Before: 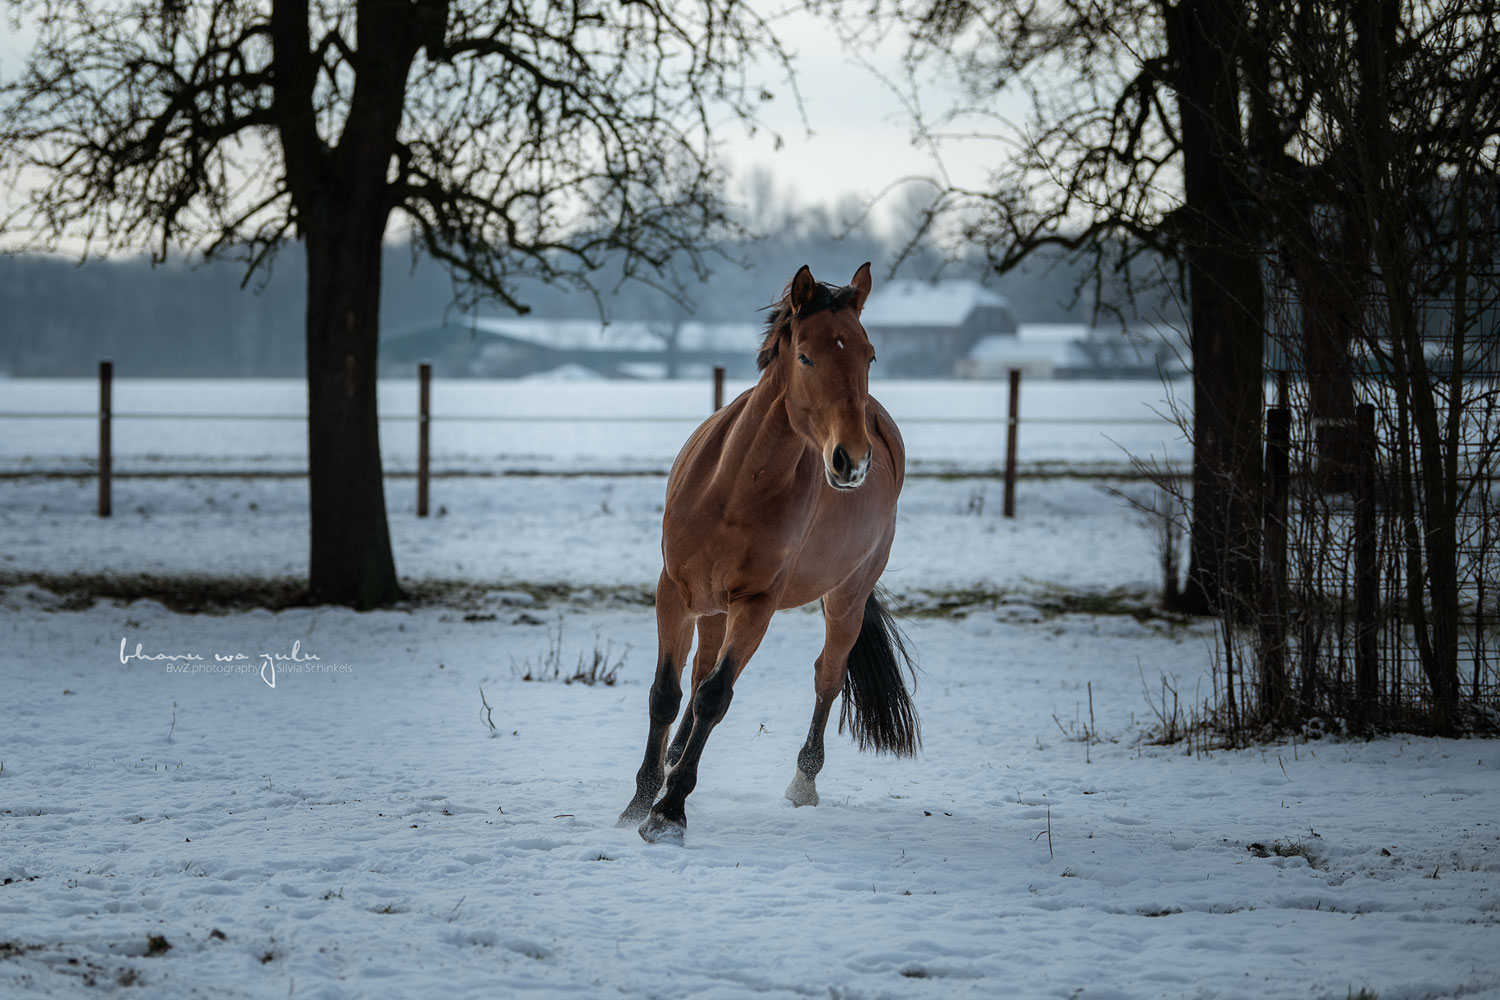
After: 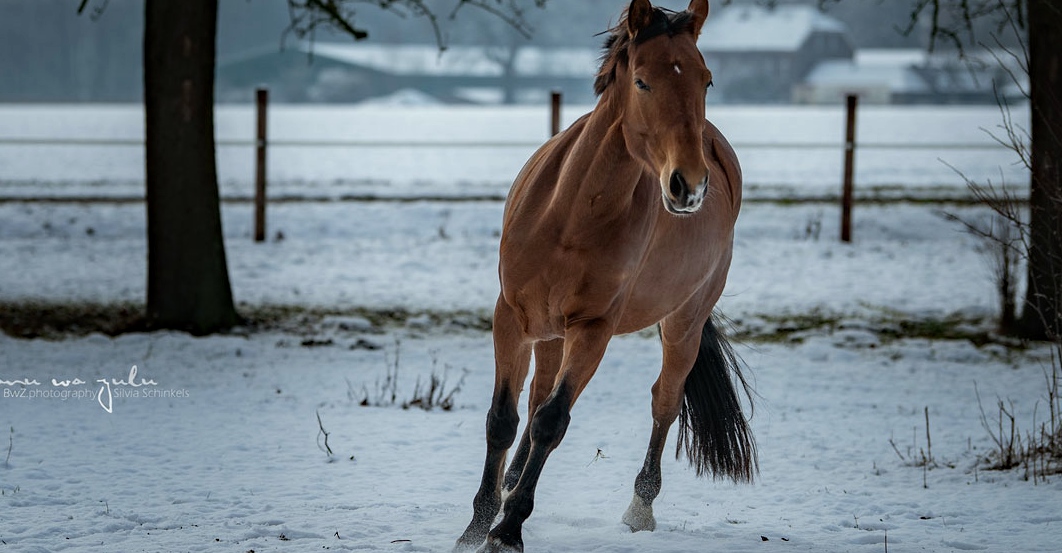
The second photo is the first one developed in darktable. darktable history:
crop: left 10.914%, top 27.509%, right 18.234%, bottom 17.152%
color correction: highlights b* 3.02
exposure: exposure 0.085 EV, compensate highlight preservation false
haze removal: adaptive false
